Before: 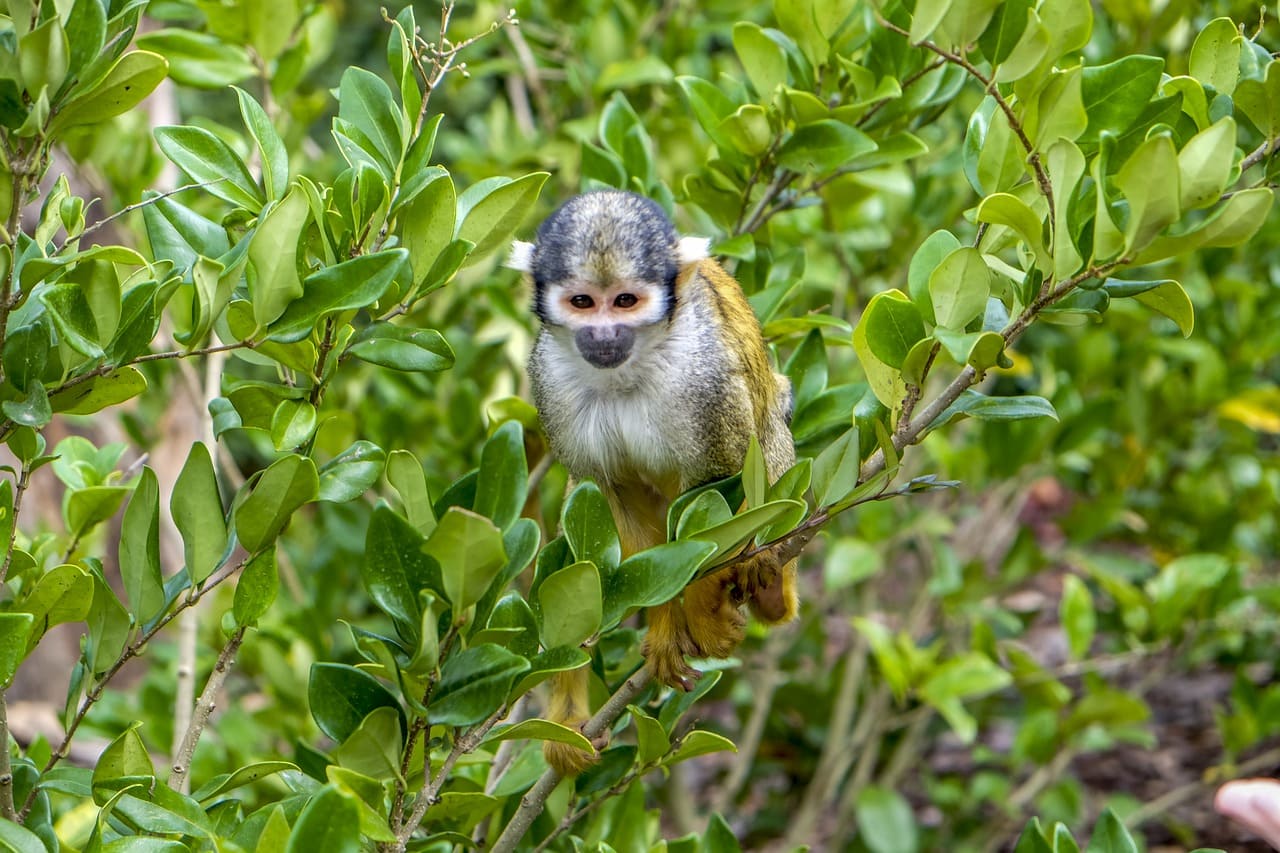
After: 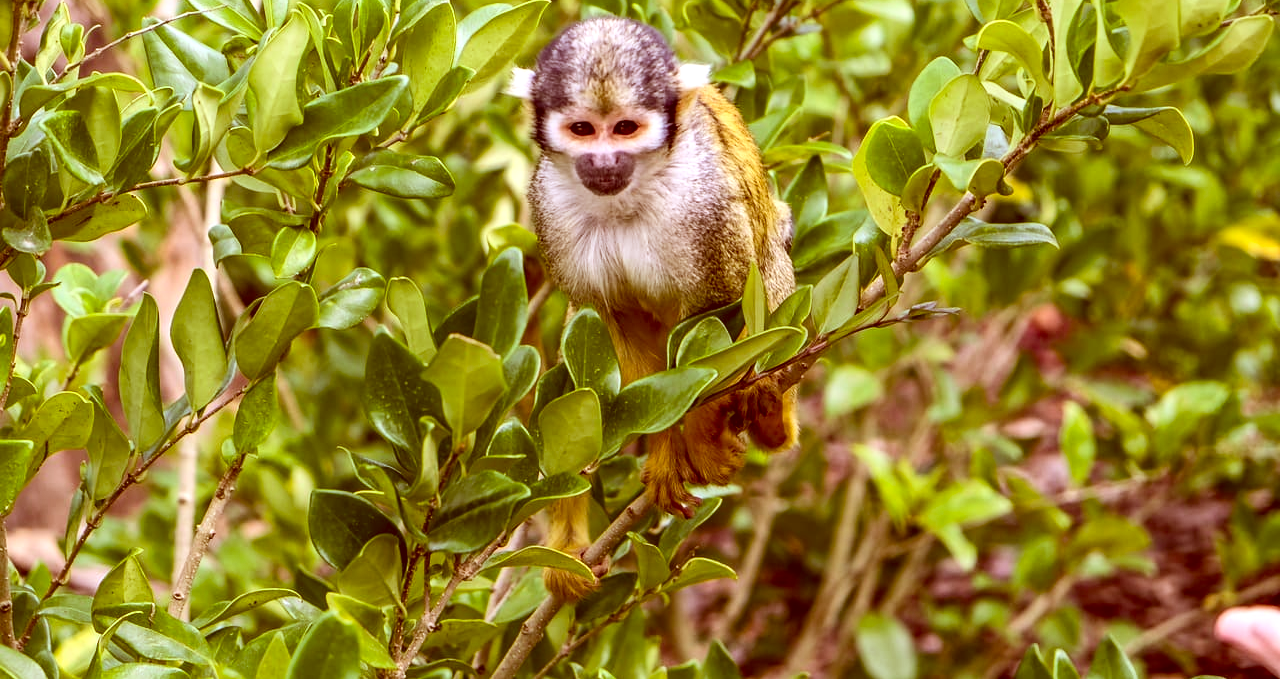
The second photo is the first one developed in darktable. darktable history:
crop and rotate: top 20.341%
contrast brightness saturation: contrast 0.159, saturation 0.313
color balance rgb: highlights gain › luminance 16.311%, highlights gain › chroma 2.912%, highlights gain › hue 256.91°, perceptual saturation grading › global saturation 0.364%
color correction: highlights a* 9.23, highlights b* 8.67, shadows a* 39.32, shadows b* 39.48, saturation 0.795
